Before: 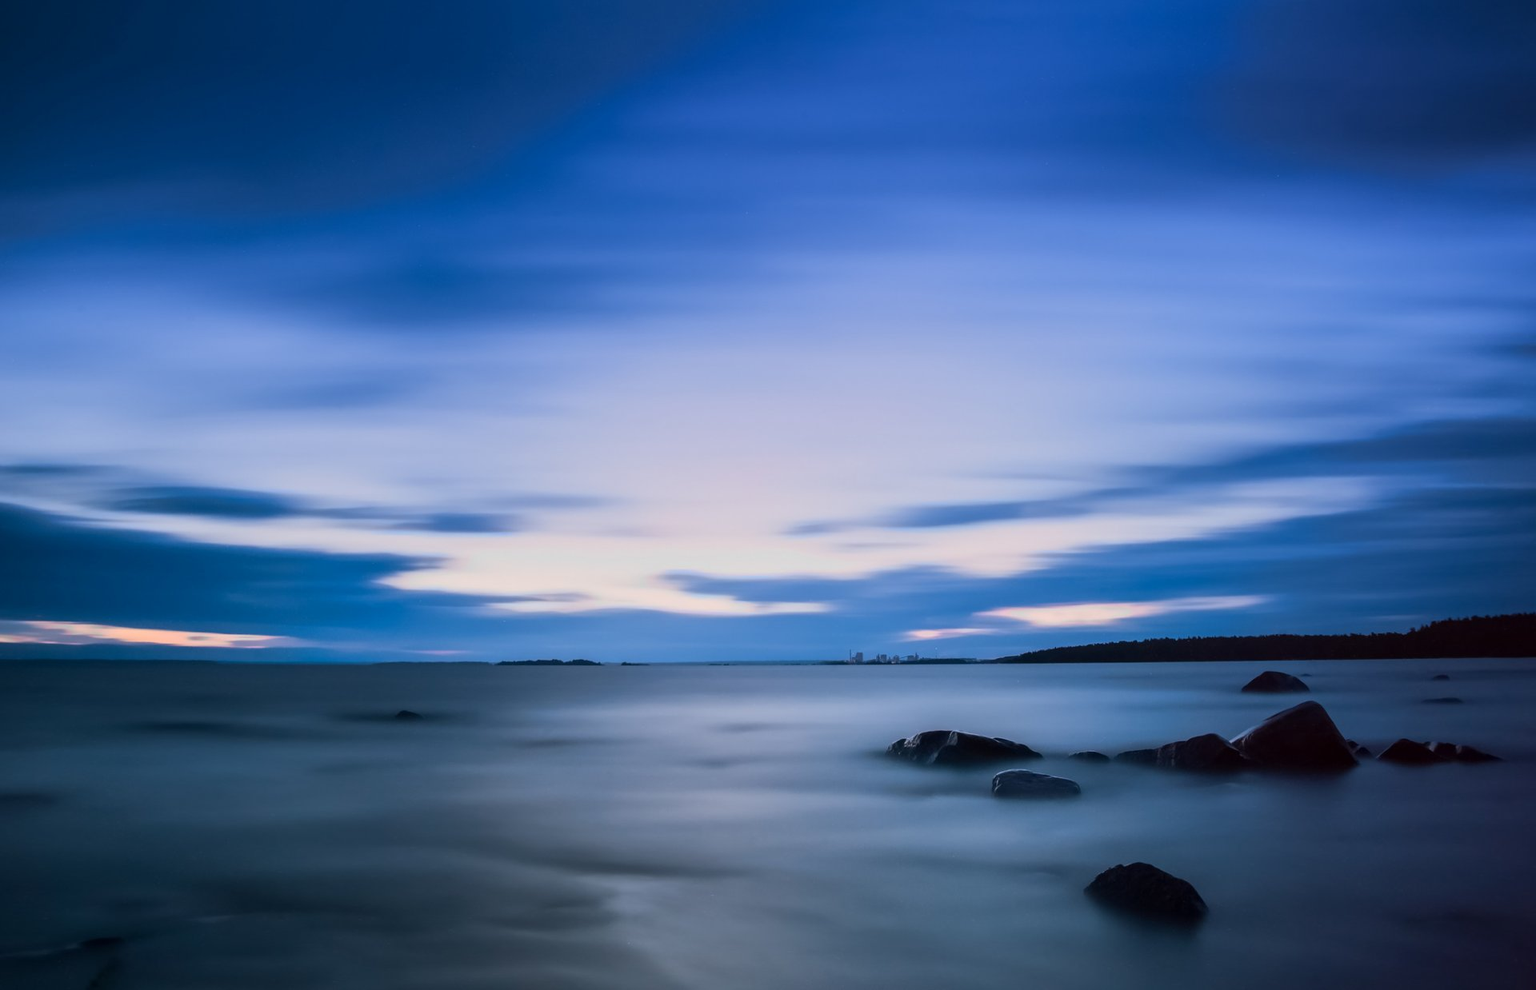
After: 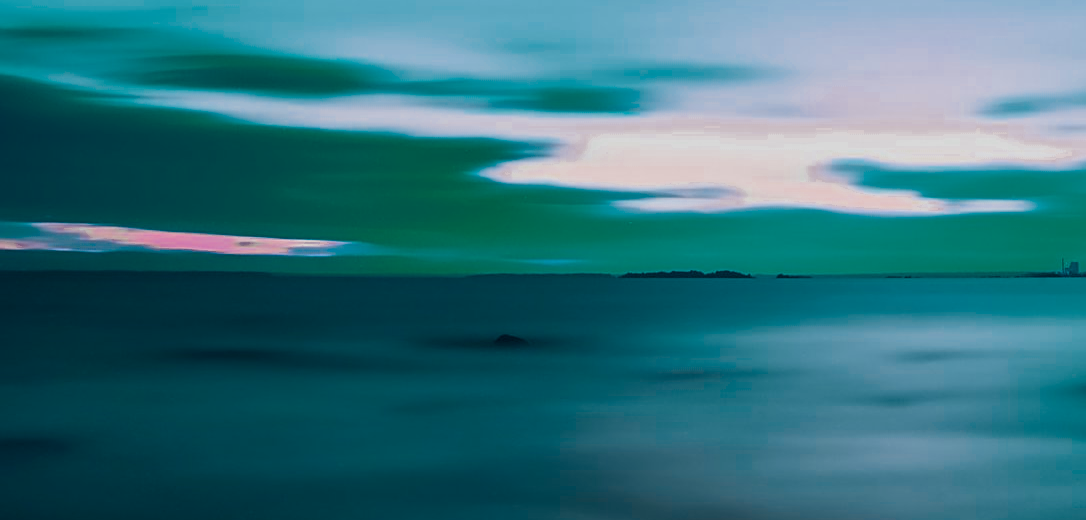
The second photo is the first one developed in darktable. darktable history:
crop: top 44.787%, right 43.395%, bottom 13.199%
sharpen: on, module defaults
color zones: curves: ch0 [(0.826, 0.353)]; ch1 [(0.242, 0.647) (0.889, 0.342)]; ch2 [(0.246, 0.089) (0.969, 0.068)]
